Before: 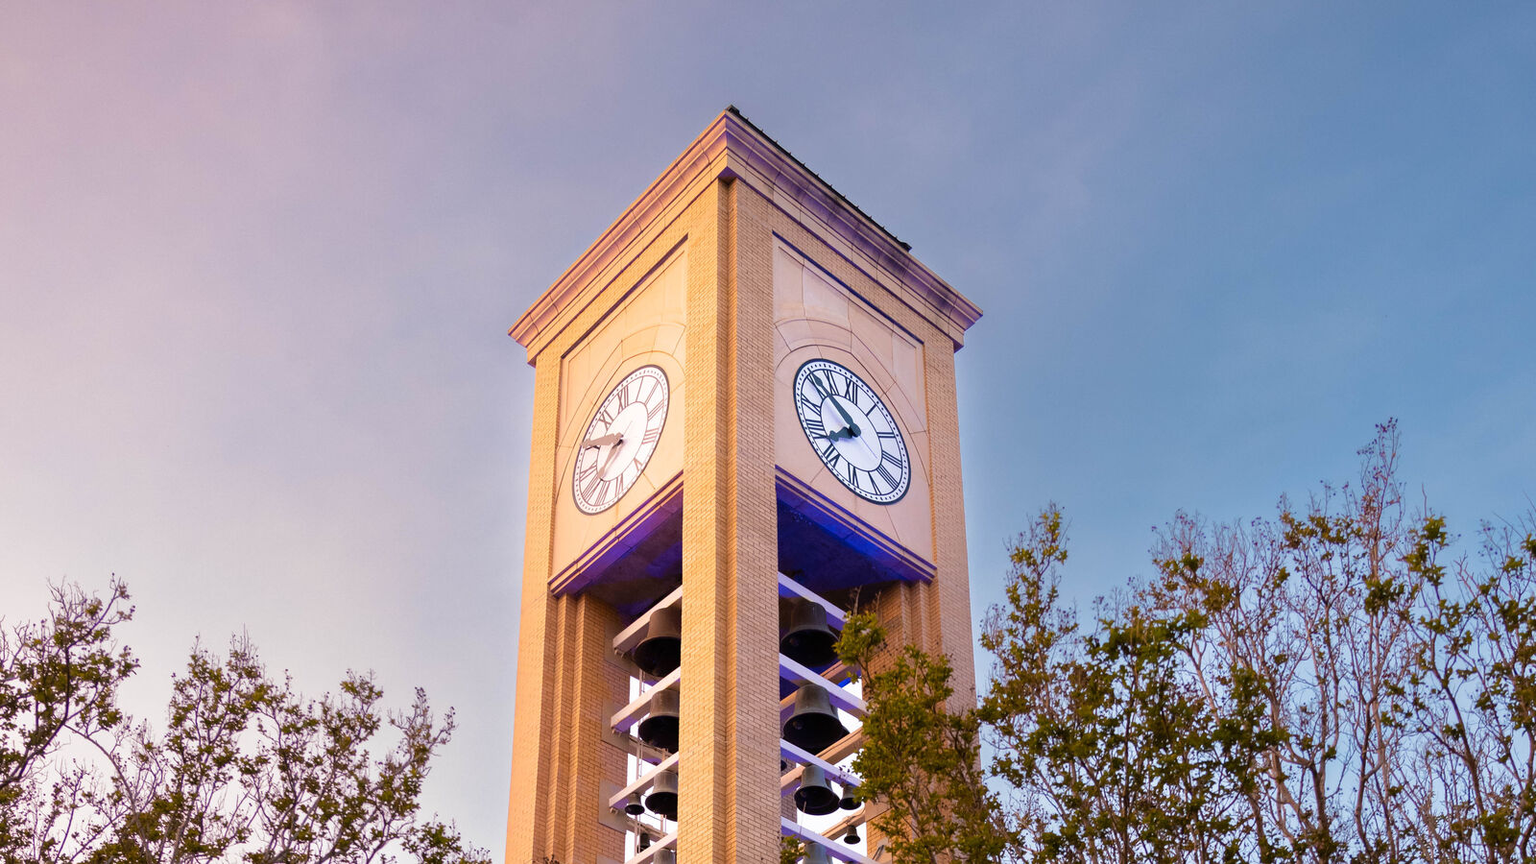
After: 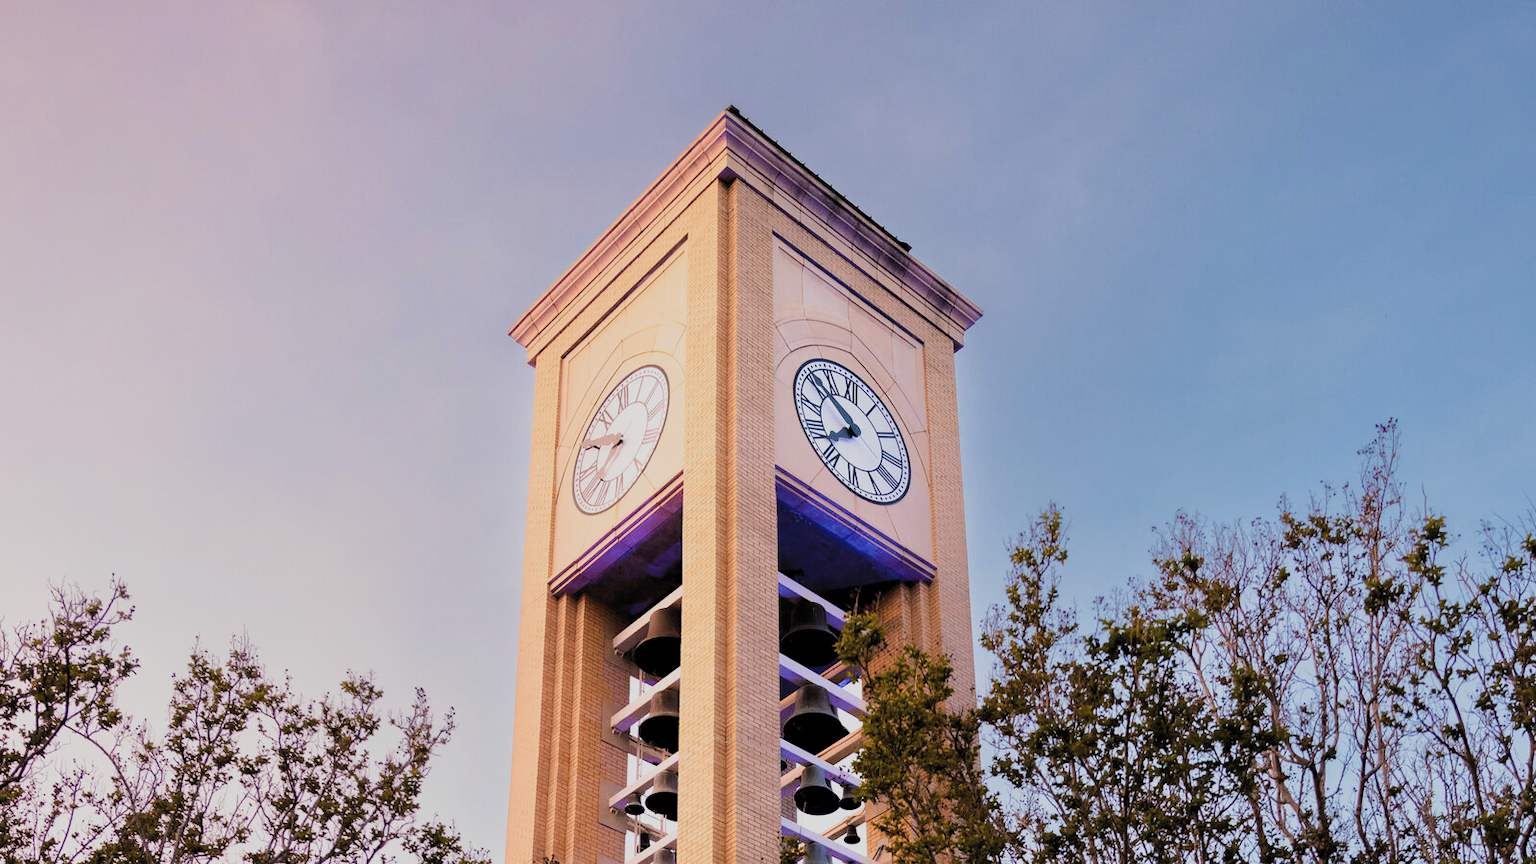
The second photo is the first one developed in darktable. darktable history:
filmic rgb: black relative exposure -5.01 EV, white relative exposure 4 EV, hardness 2.91, contrast 1.298, color science v5 (2021), contrast in shadows safe, contrast in highlights safe
